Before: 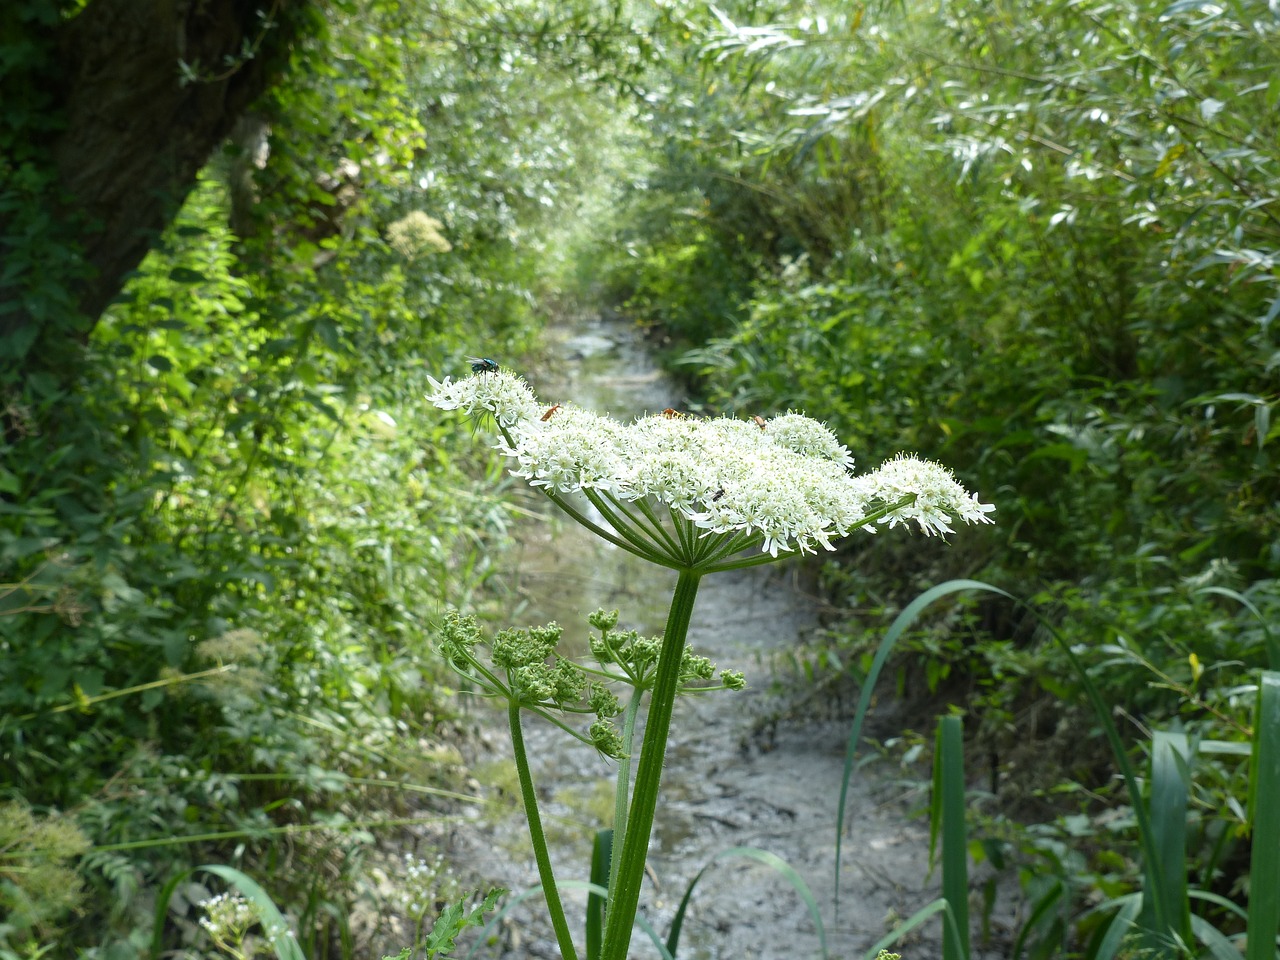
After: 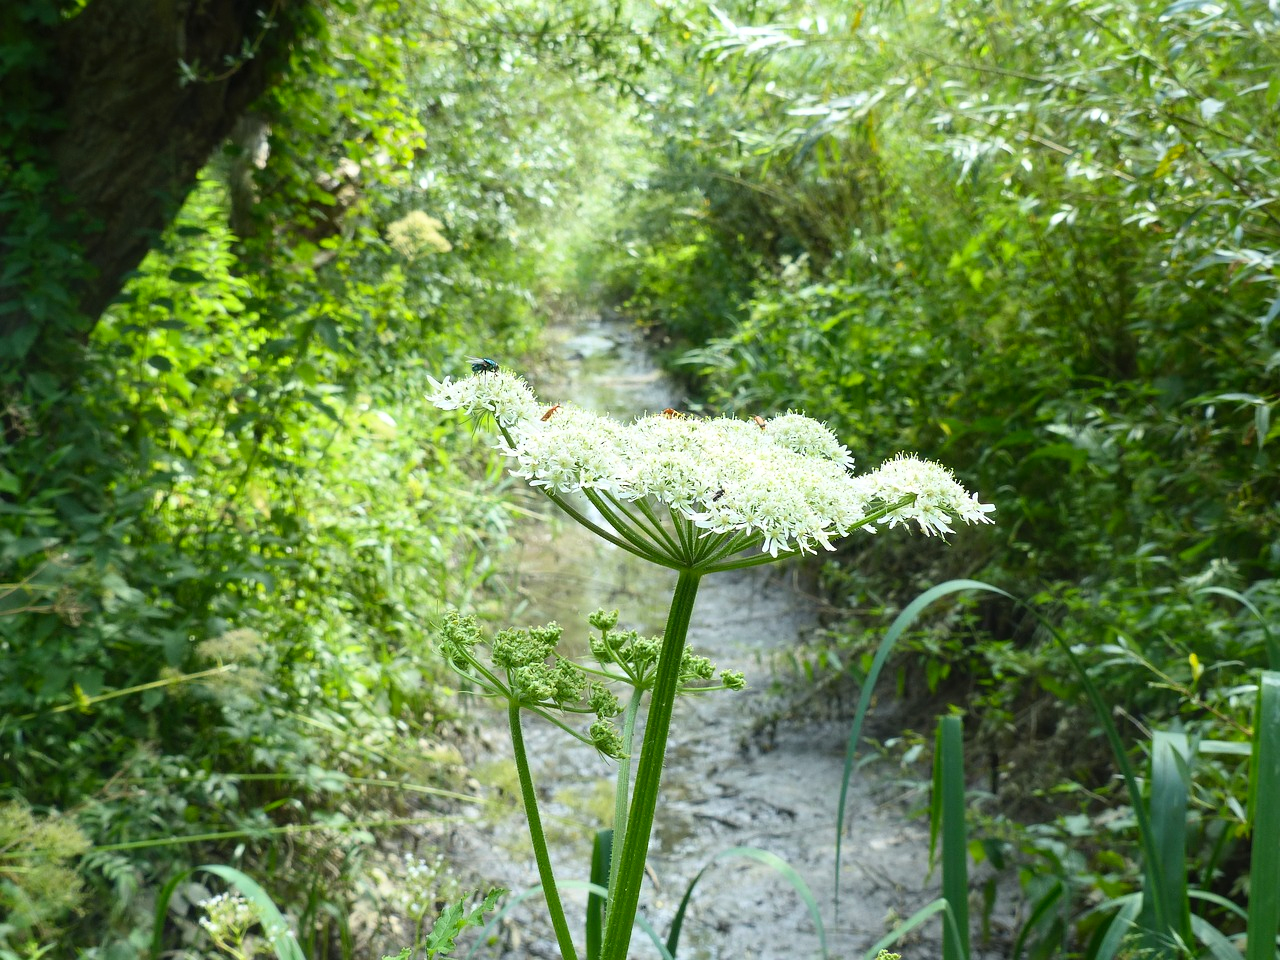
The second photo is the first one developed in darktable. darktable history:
contrast brightness saturation: contrast 0.204, brightness 0.161, saturation 0.223
